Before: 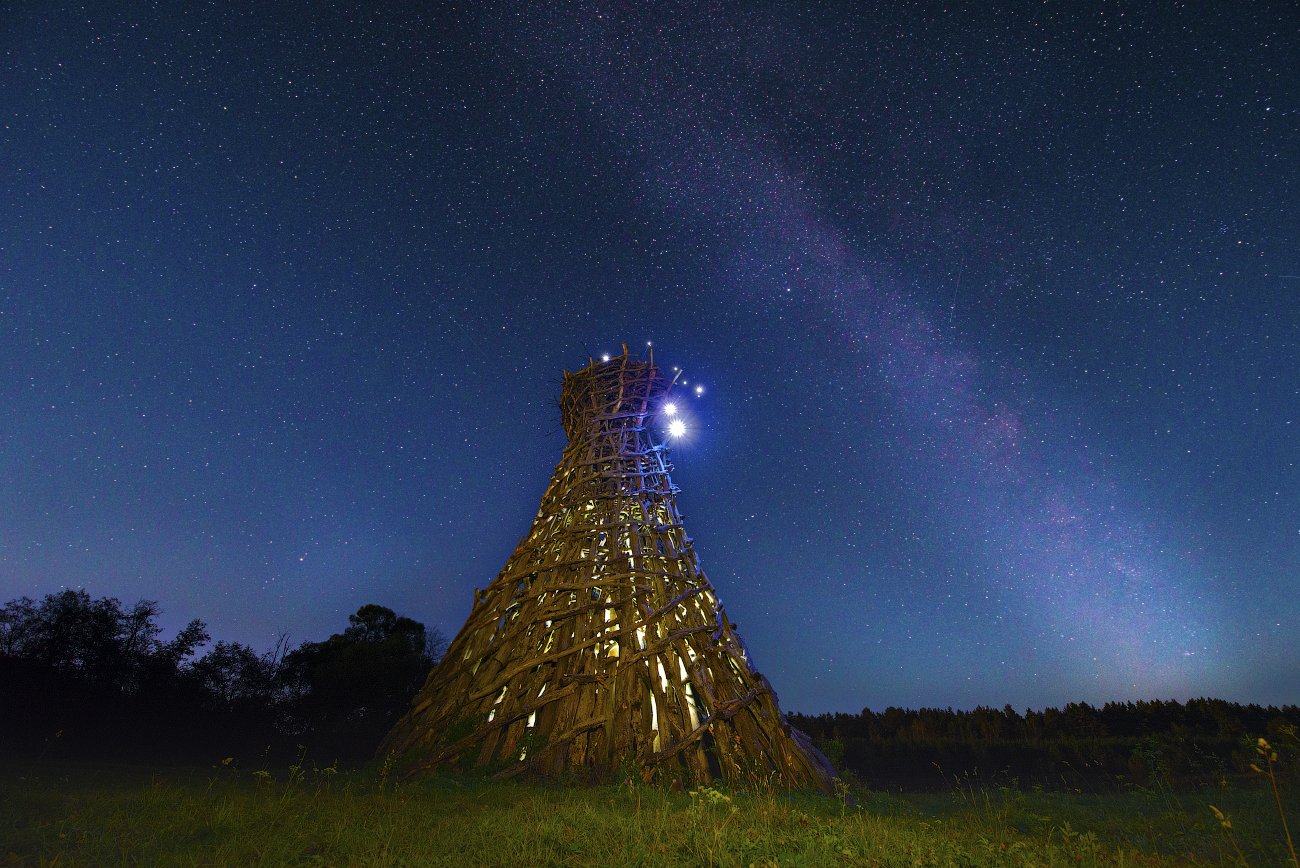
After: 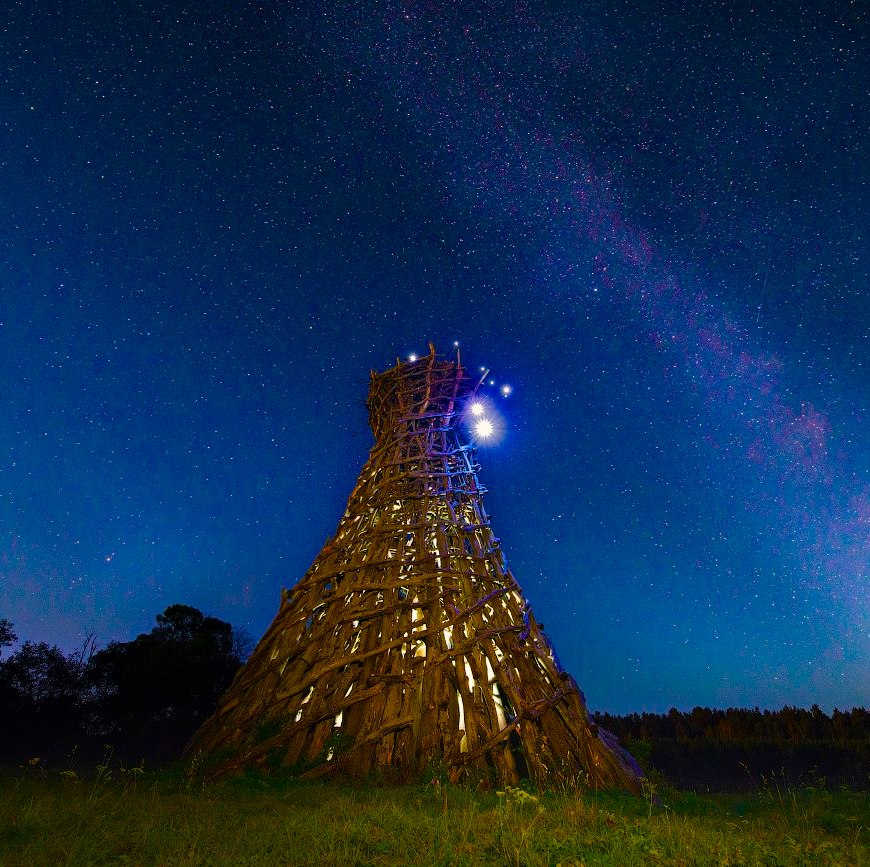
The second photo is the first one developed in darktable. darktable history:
crop and rotate: left 14.85%, right 18.17%
color balance rgb: highlights gain › chroma 3.066%, highlights gain › hue 60.03°, linear chroma grading › global chroma 6.717%, perceptual saturation grading › global saturation 25.46%, perceptual saturation grading › highlights -50.46%, perceptual saturation grading › shadows 30.146%
